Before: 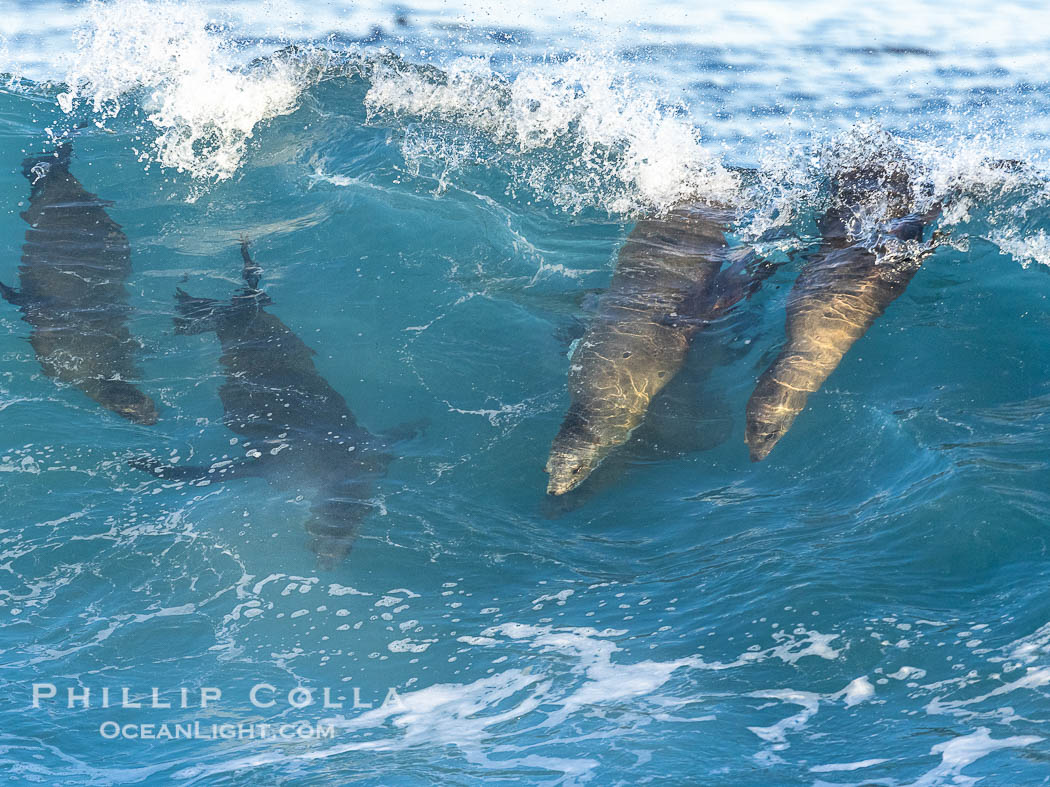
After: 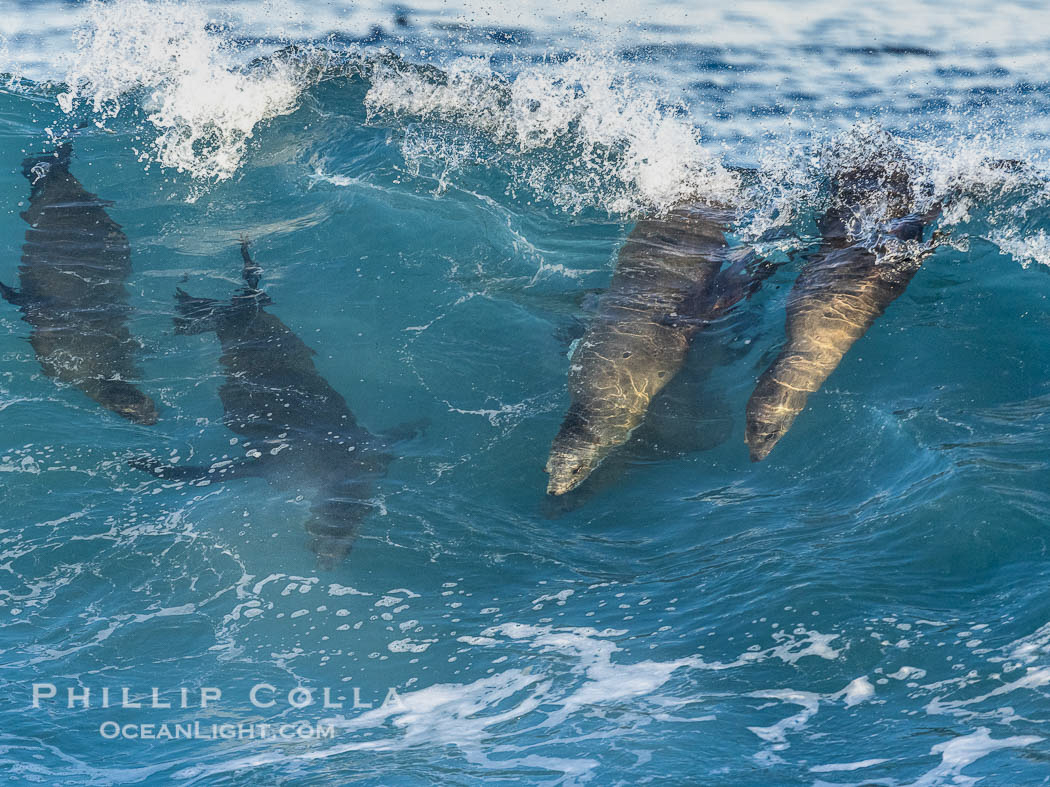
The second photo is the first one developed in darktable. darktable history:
shadows and highlights: low approximation 0.01, soften with gaussian
exposure: exposure -0.36 EV, compensate highlight preservation false
local contrast: on, module defaults
